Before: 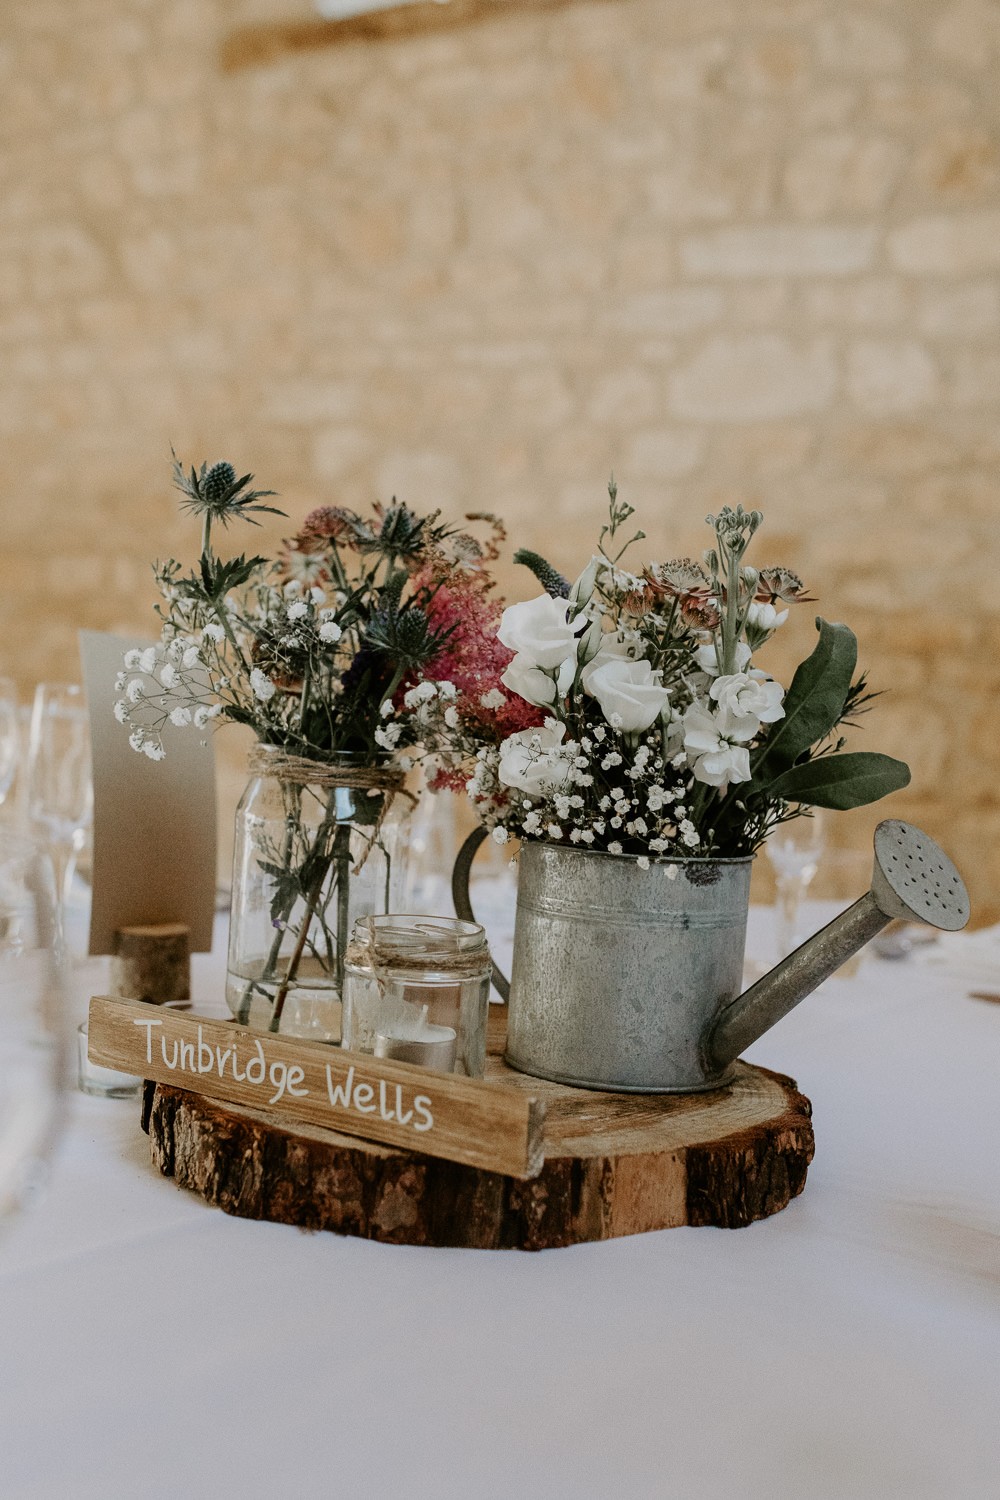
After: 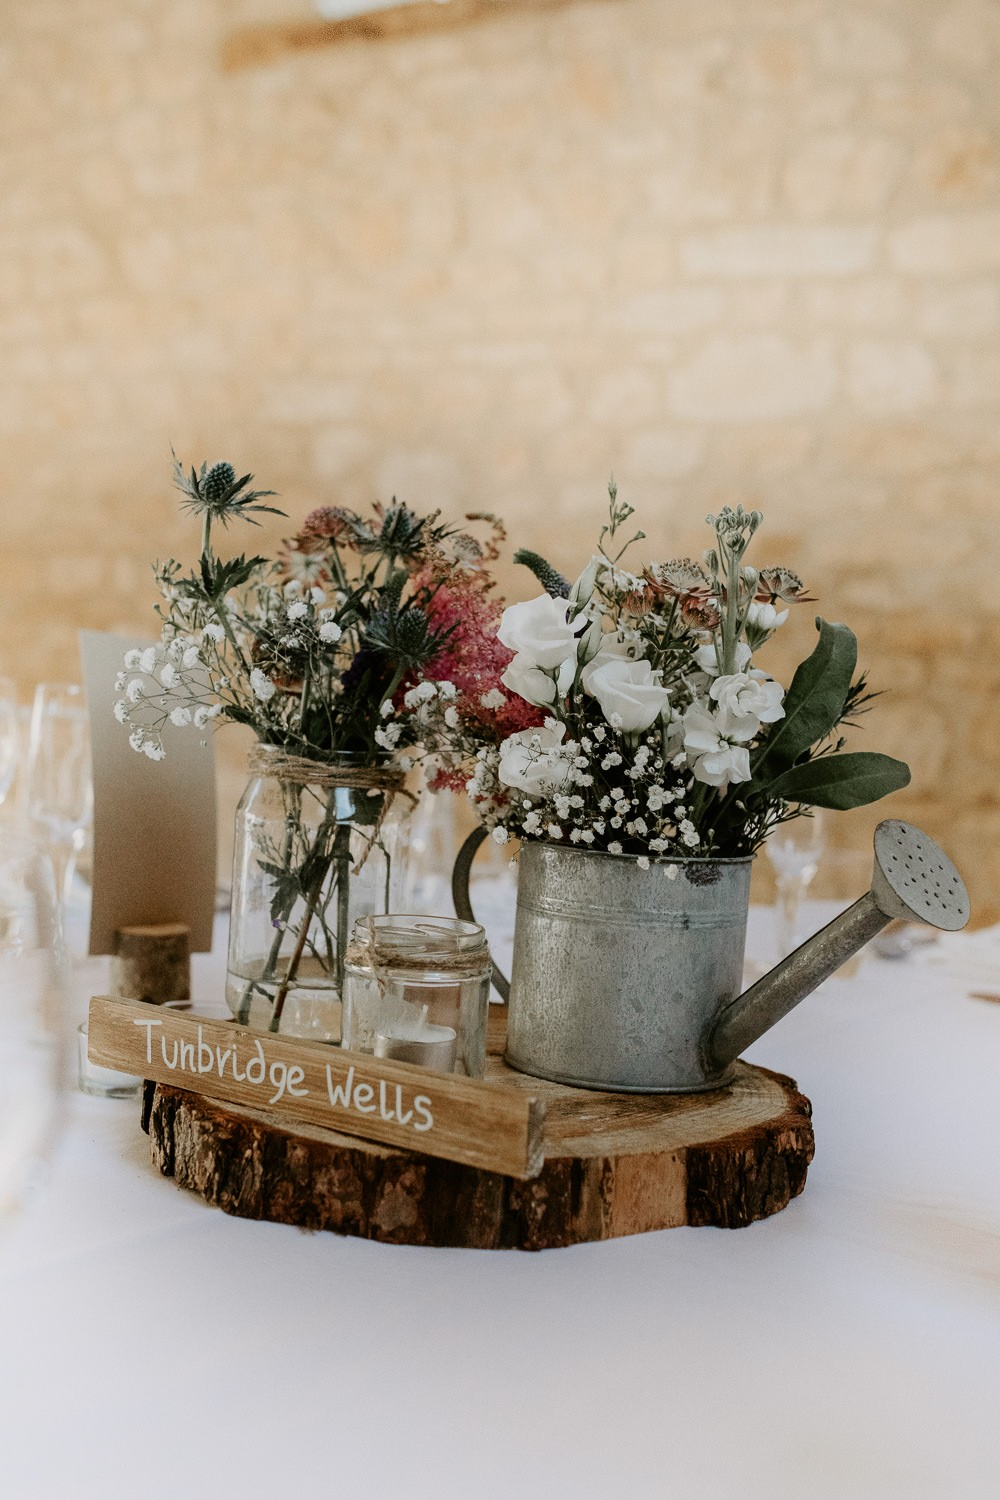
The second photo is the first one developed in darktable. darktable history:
white balance: red 1, blue 1
shadows and highlights: shadows -90, highlights 90, soften with gaussian
